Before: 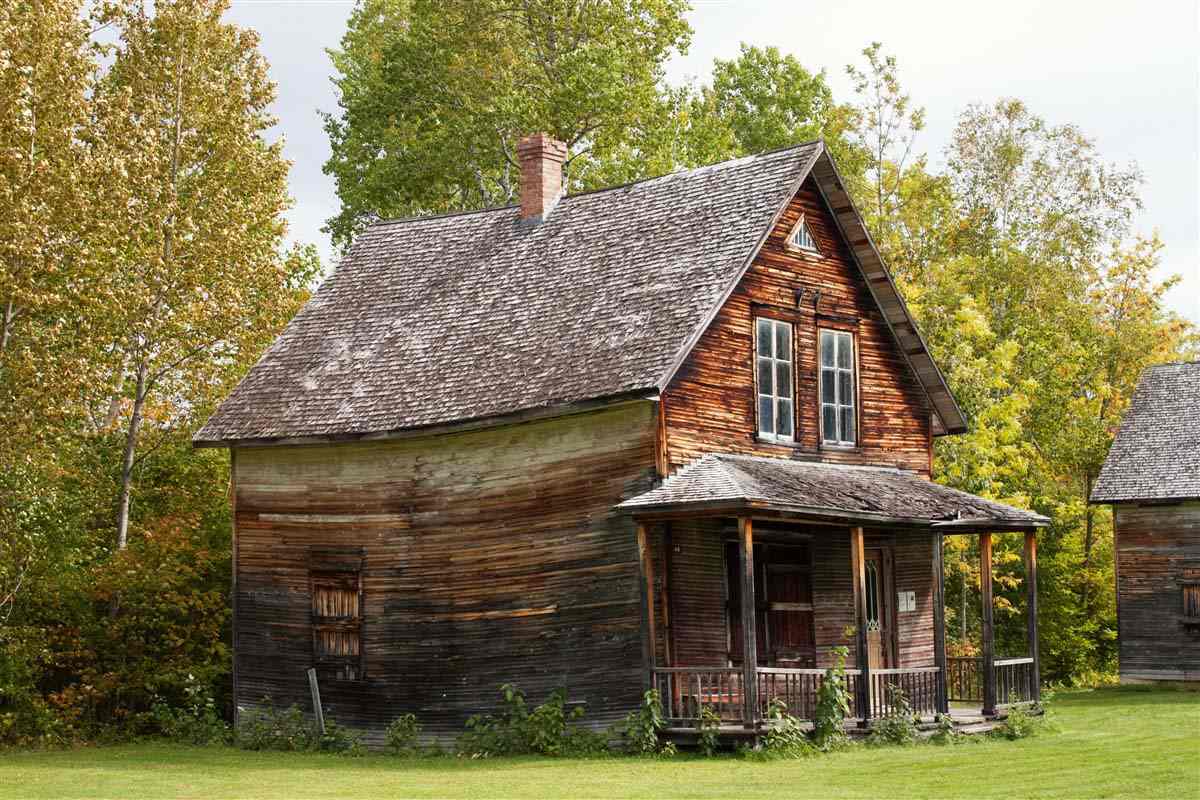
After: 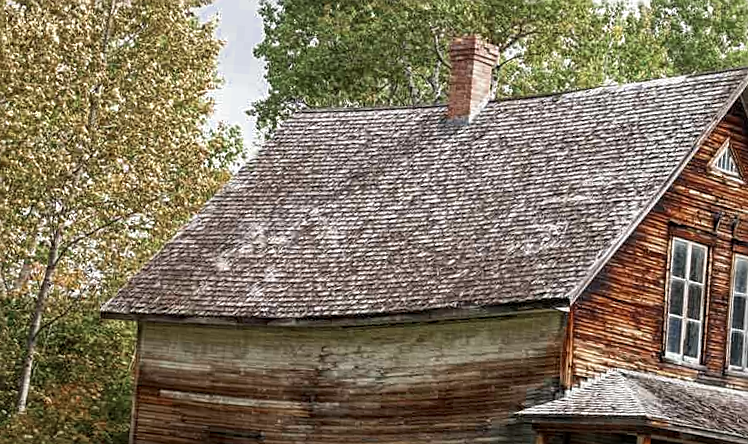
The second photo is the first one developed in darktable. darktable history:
color zones: curves: ch0 [(0, 0.5) (0.125, 0.4) (0.25, 0.5) (0.375, 0.4) (0.5, 0.4) (0.625, 0.35) (0.75, 0.35) (0.875, 0.5)]; ch1 [(0, 0.35) (0.125, 0.45) (0.25, 0.35) (0.375, 0.35) (0.5, 0.35) (0.625, 0.35) (0.75, 0.45) (0.875, 0.35)]; ch2 [(0, 0.6) (0.125, 0.5) (0.25, 0.5) (0.375, 0.6) (0.5, 0.6) (0.625, 0.5) (0.75, 0.5) (0.875, 0.5)]
sharpen: on, module defaults
crop and rotate: angle -4.99°, left 2.122%, top 6.945%, right 27.566%, bottom 30.519%
local contrast: on, module defaults
